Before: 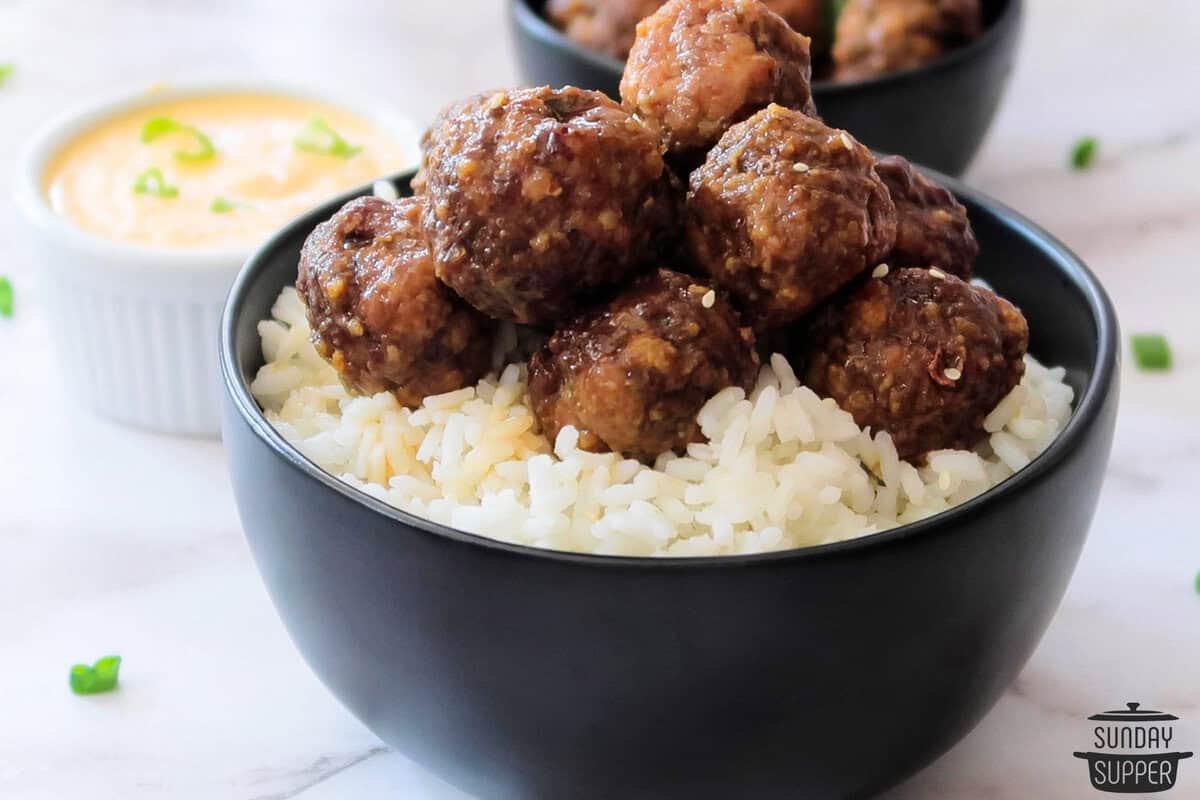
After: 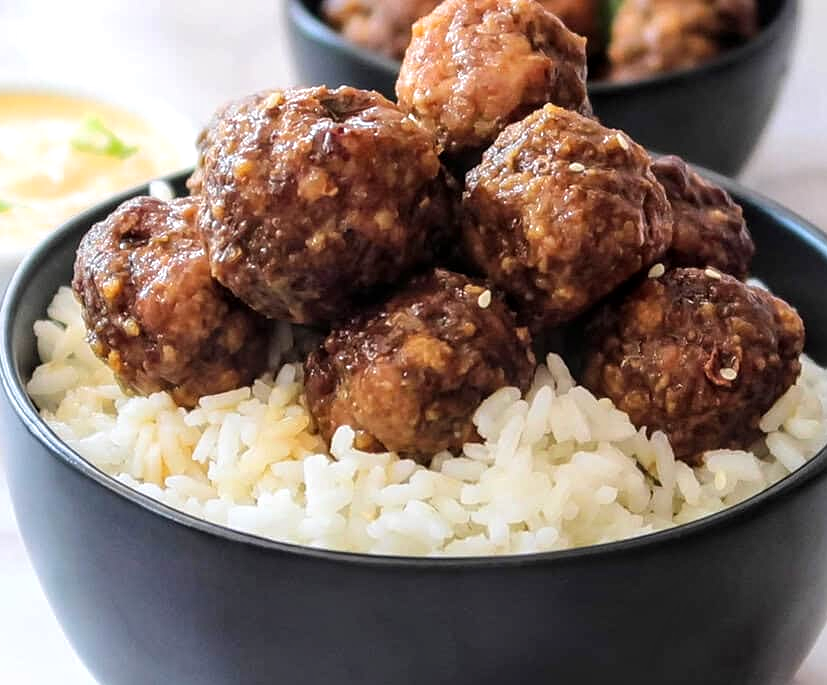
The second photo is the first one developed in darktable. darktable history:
local contrast: on, module defaults
exposure: exposure 0.195 EV, compensate exposure bias true, compensate highlight preservation false
crop: left 18.722%, right 12.292%, bottom 14.364%
sharpen: amount 0.202
